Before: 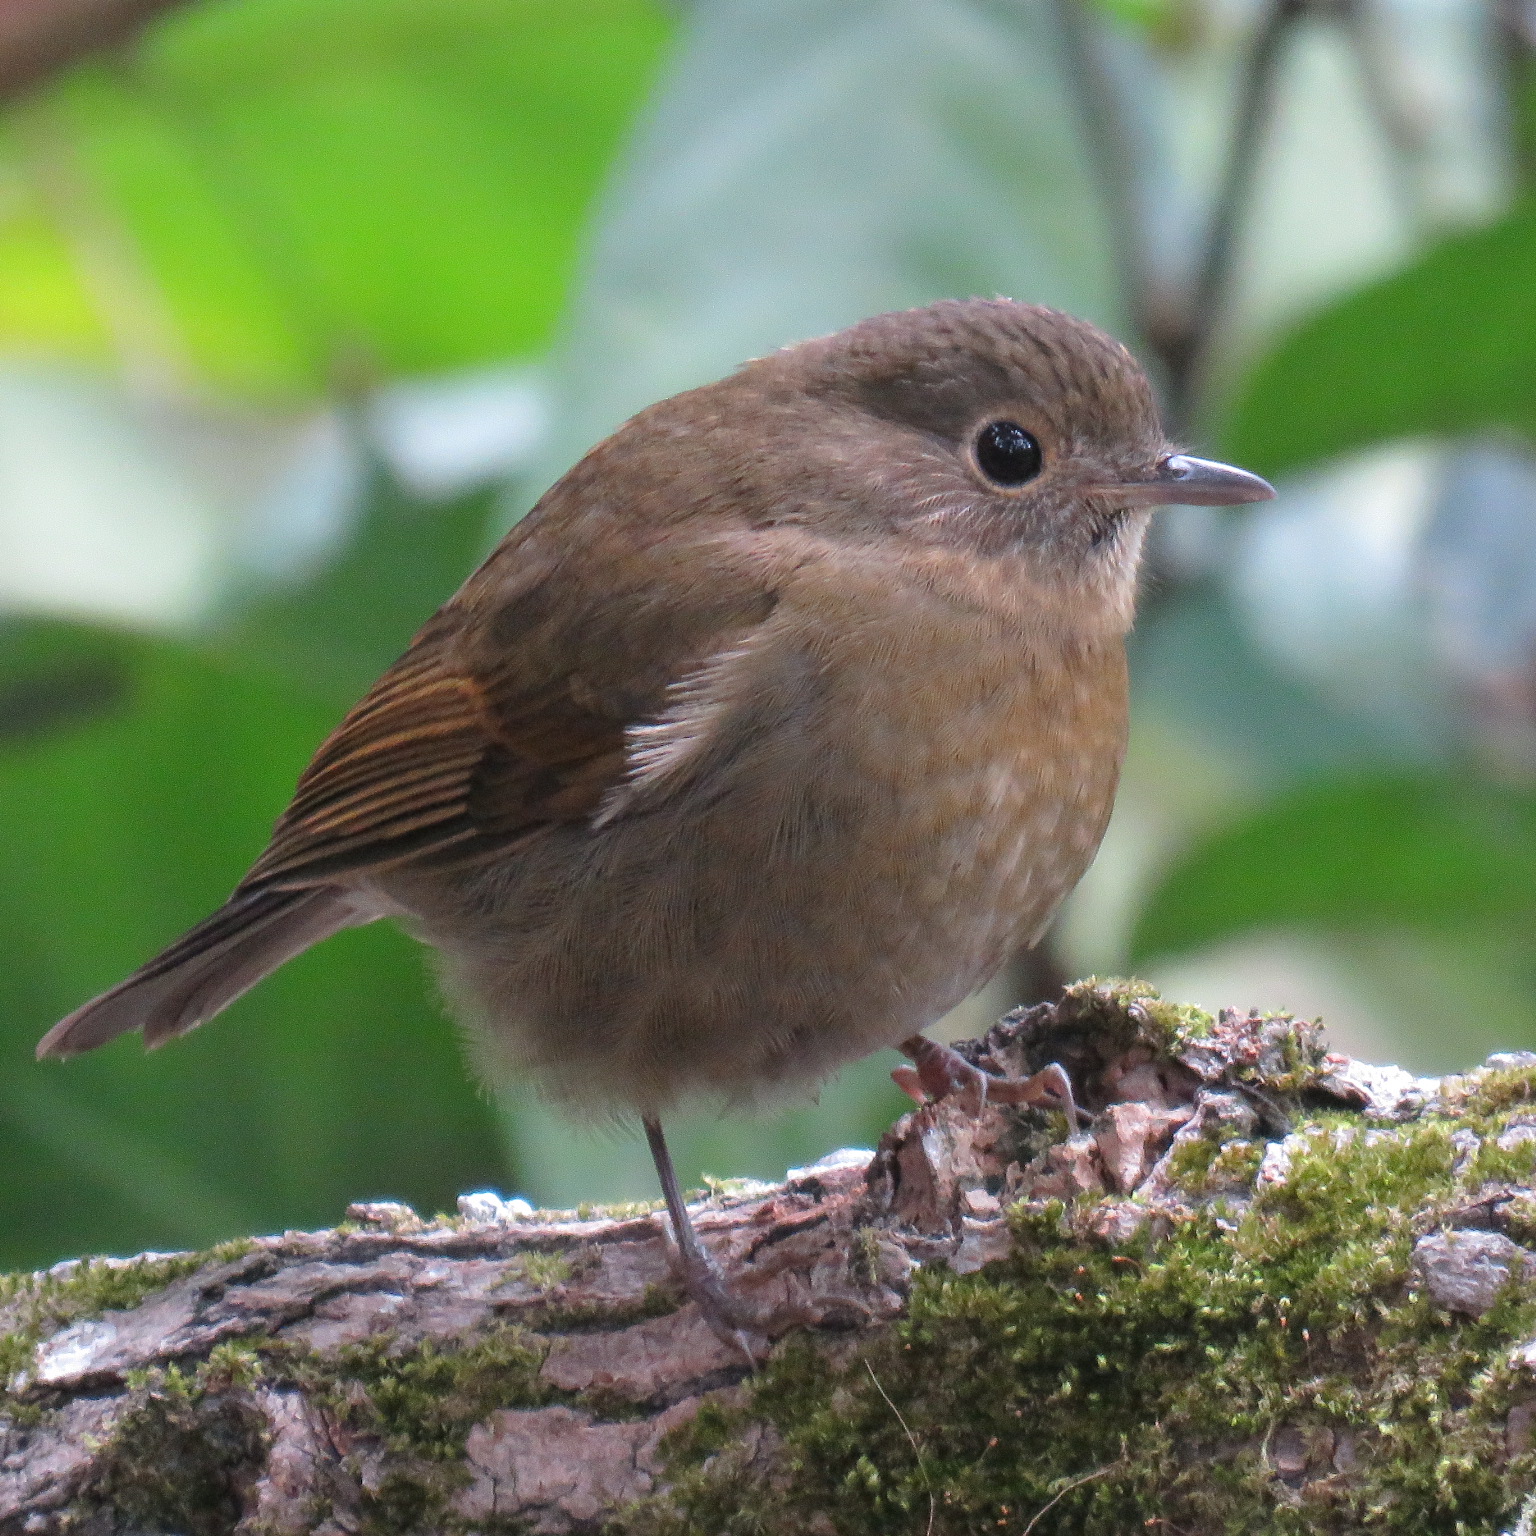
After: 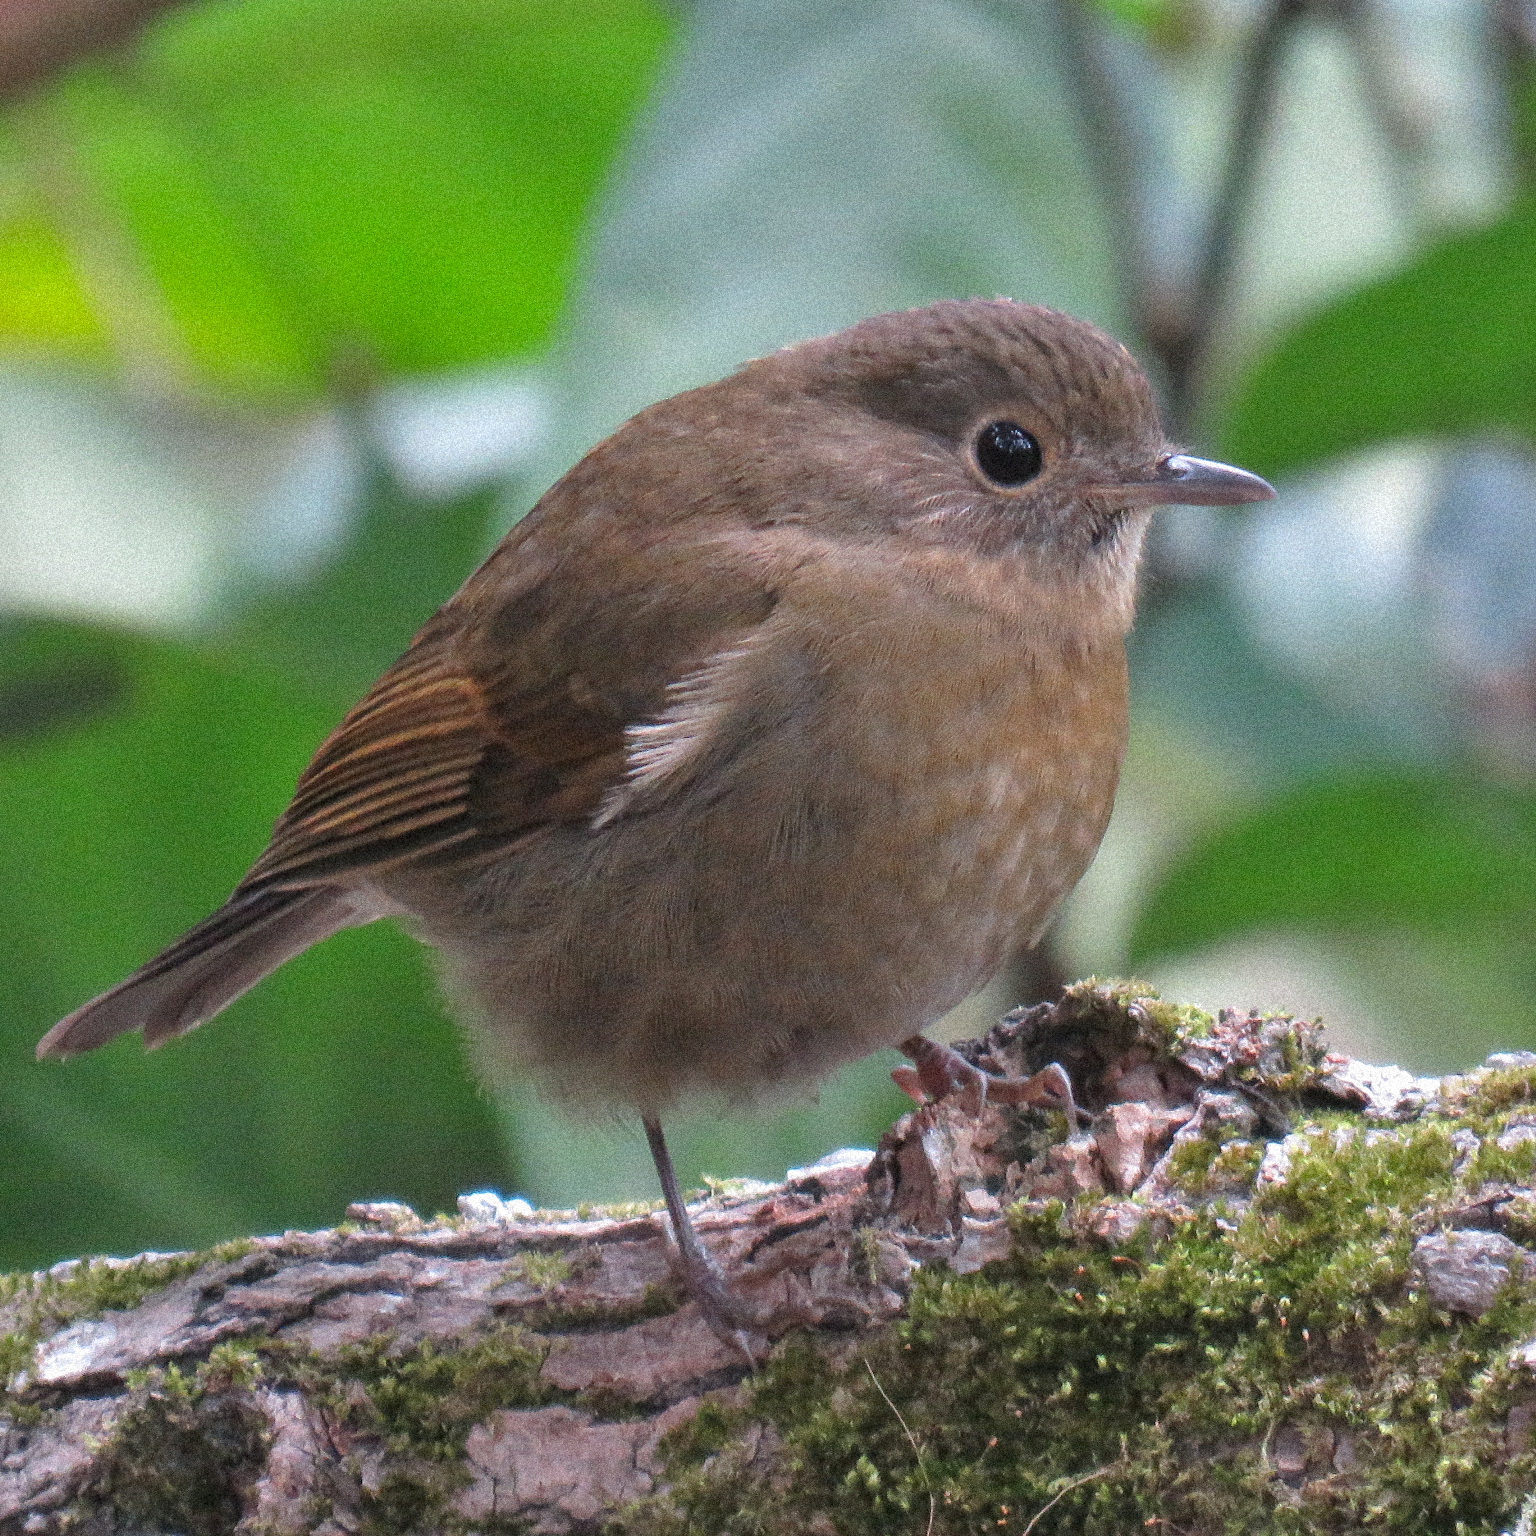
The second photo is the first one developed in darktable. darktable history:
shadows and highlights: radius 100.41, shadows 50.55, highlights -64.36, highlights color adjustment 49.82%, soften with gaussian
grain: coarseness 9.38 ISO, strength 34.99%, mid-tones bias 0%
